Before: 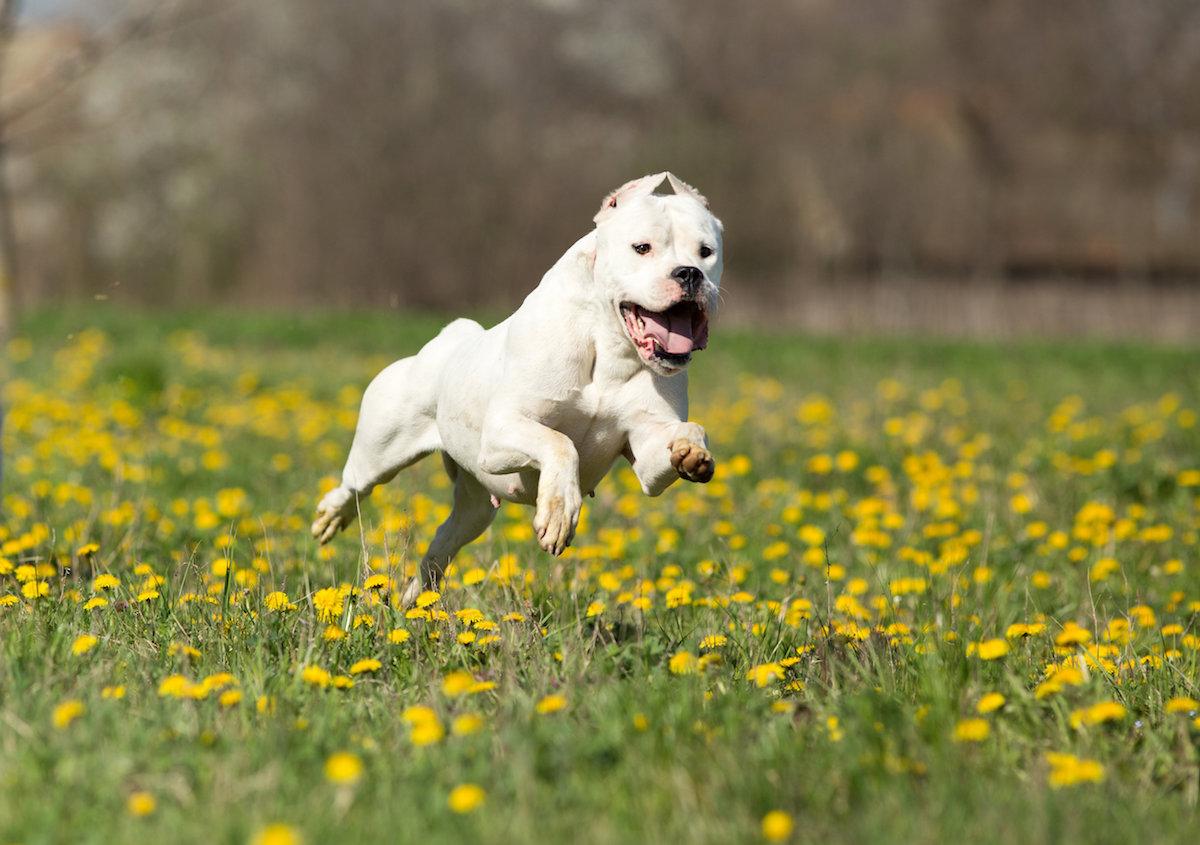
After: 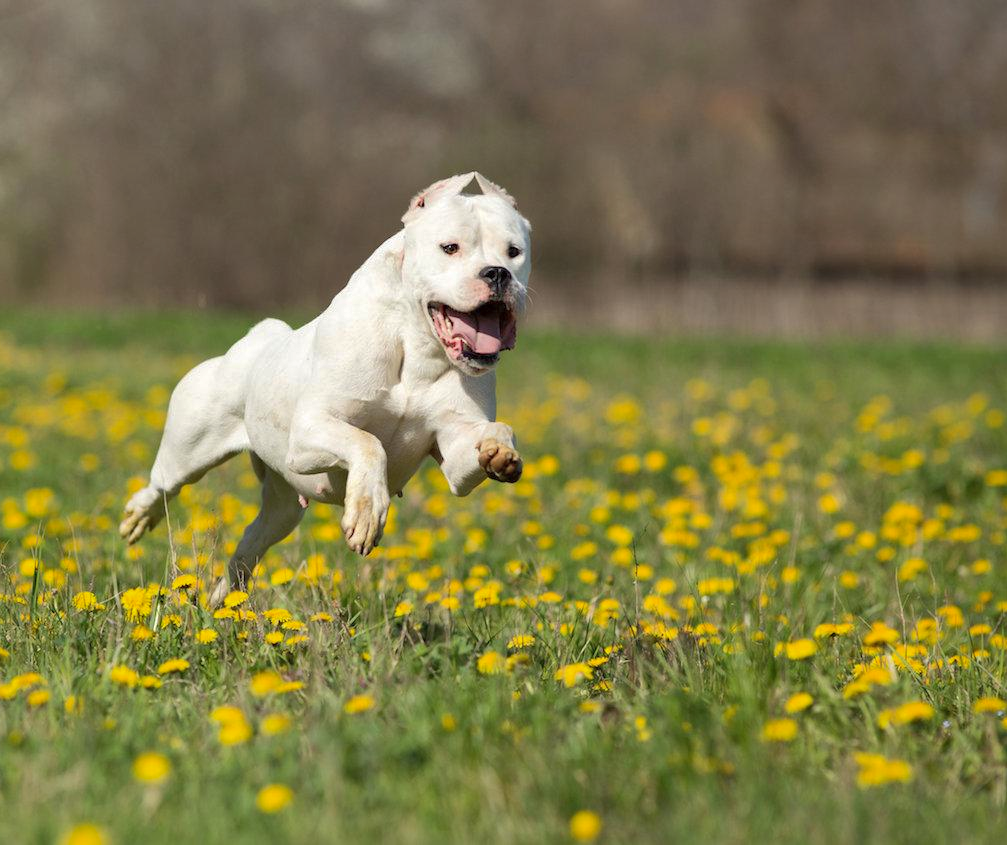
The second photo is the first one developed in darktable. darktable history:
shadows and highlights: on, module defaults
crop: left 16.012%
